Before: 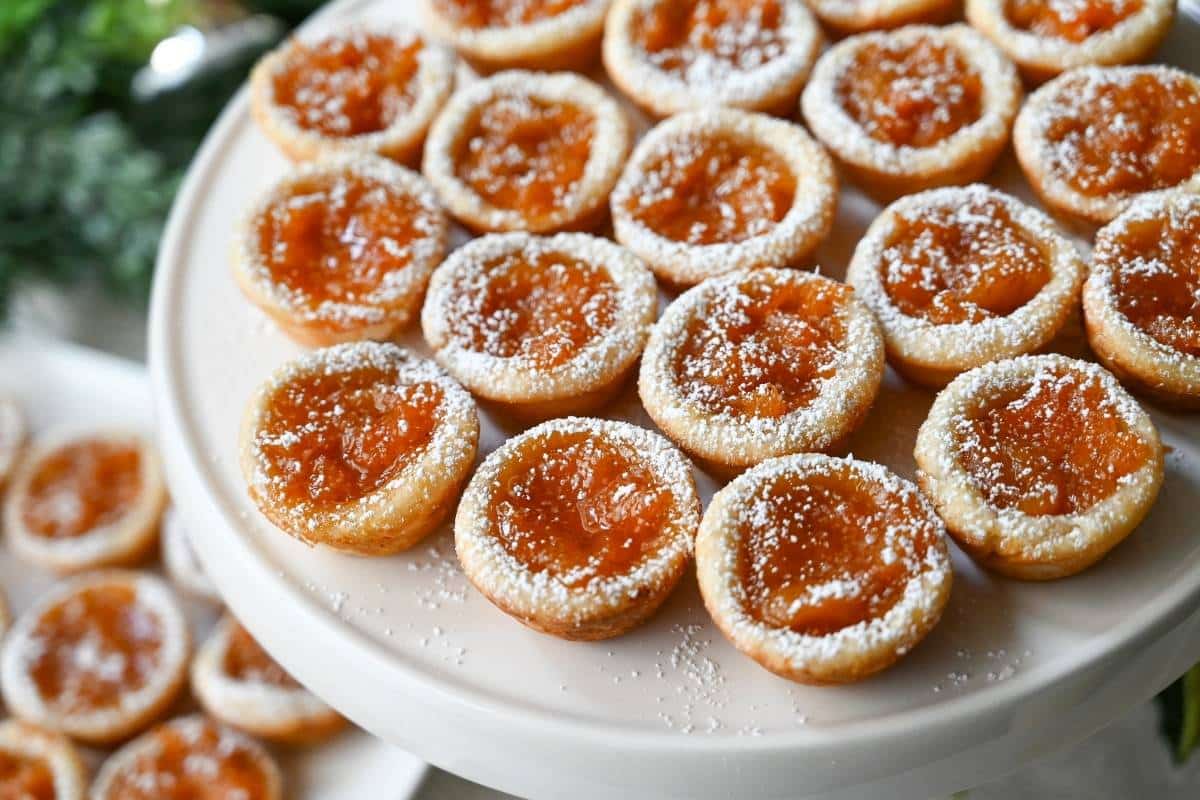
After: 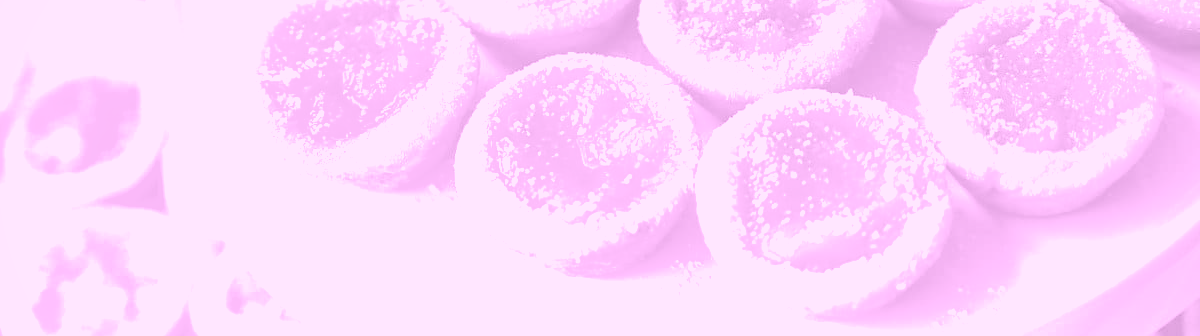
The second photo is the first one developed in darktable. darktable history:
exposure: black level correction 0, exposure 0.5 EV, compensate exposure bias true, compensate highlight preservation false
crop: top 45.551%, bottom 12.262%
colorize: hue 331.2°, saturation 75%, source mix 30.28%, lightness 70.52%, version 1
graduated density: density -3.9 EV
vignetting: fall-off start 100%, brightness -0.282, width/height ratio 1.31
shadows and highlights: shadows 40, highlights -60
